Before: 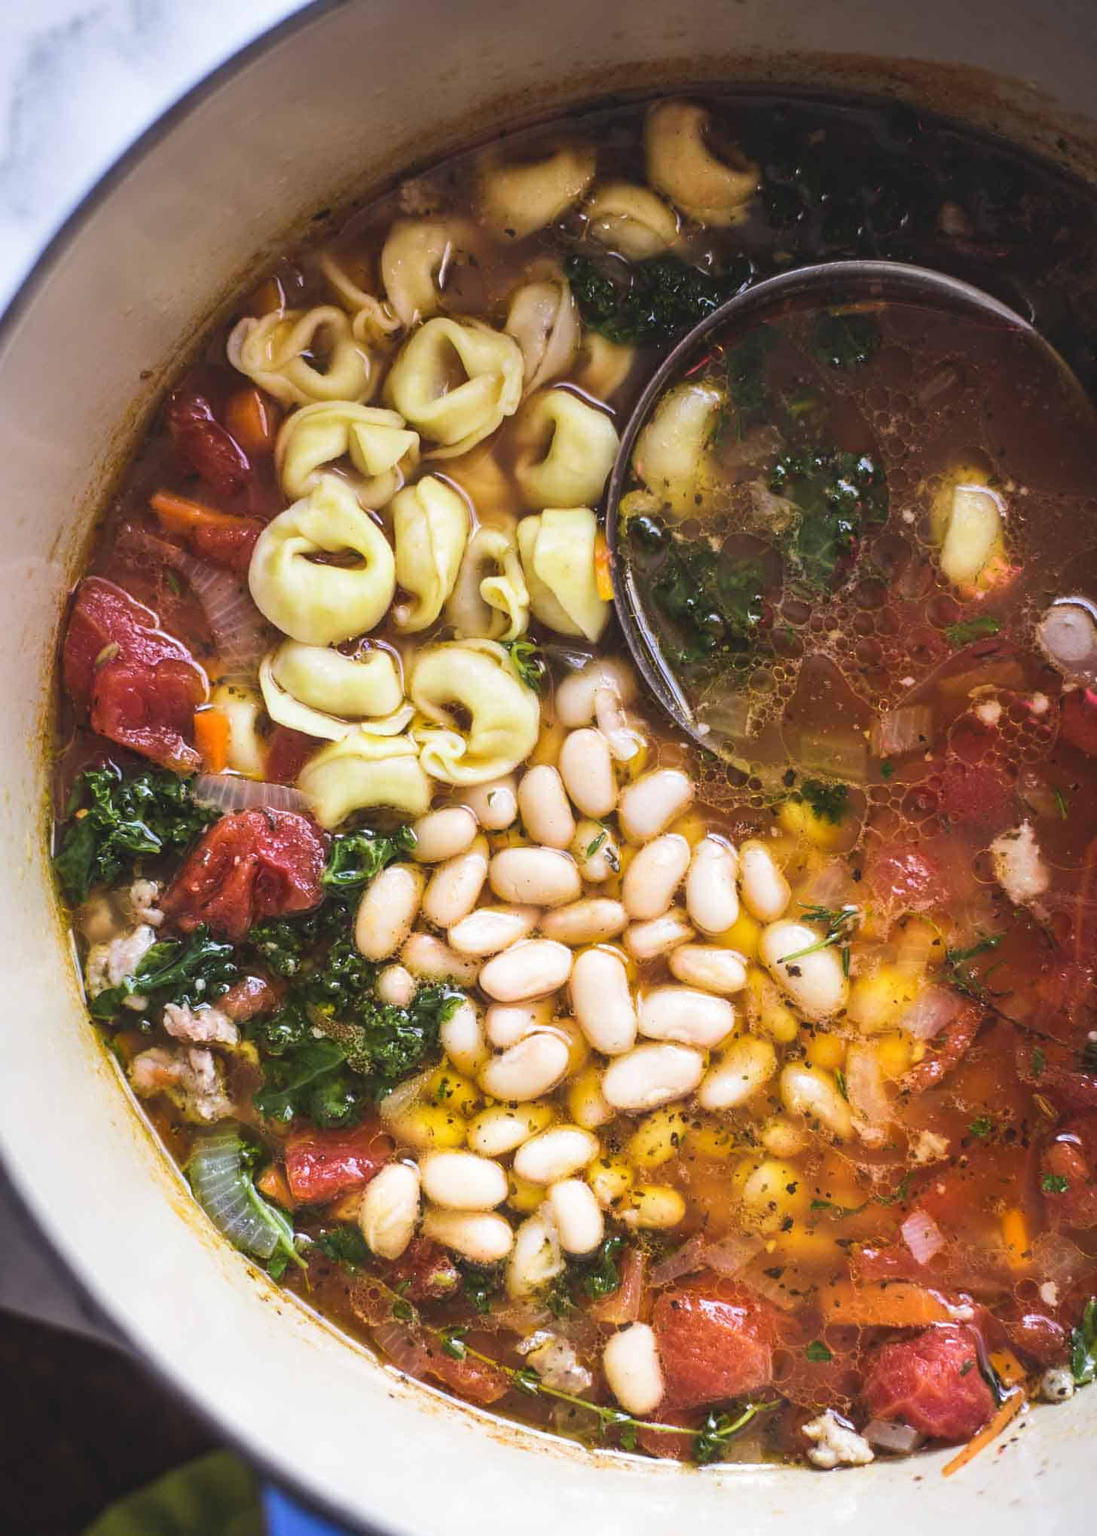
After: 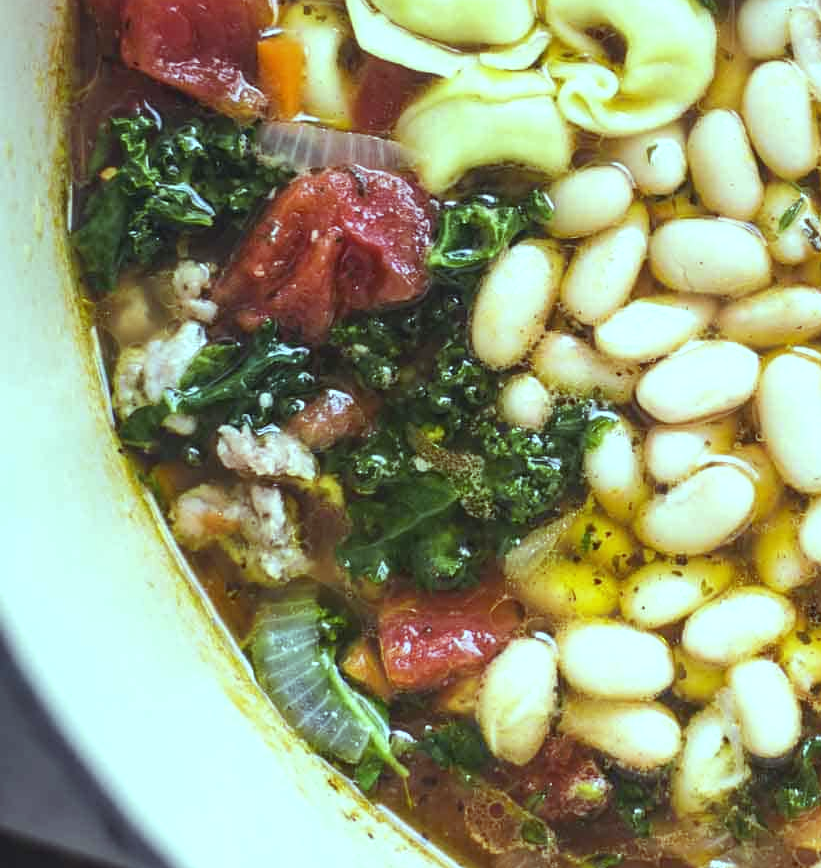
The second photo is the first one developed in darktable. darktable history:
crop: top 44.483%, right 43.593%, bottom 12.892%
color balance: mode lift, gamma, gain (sRGB), lift [0.997, 0.979, 1.021, 1.011], gamma [1, 1.084, 0.916, 0.998], gain [1, 0.87, 1.13, 1.101], contrast 4.55%, contrast fulcrum 38.24%, output saturation 104.09%
